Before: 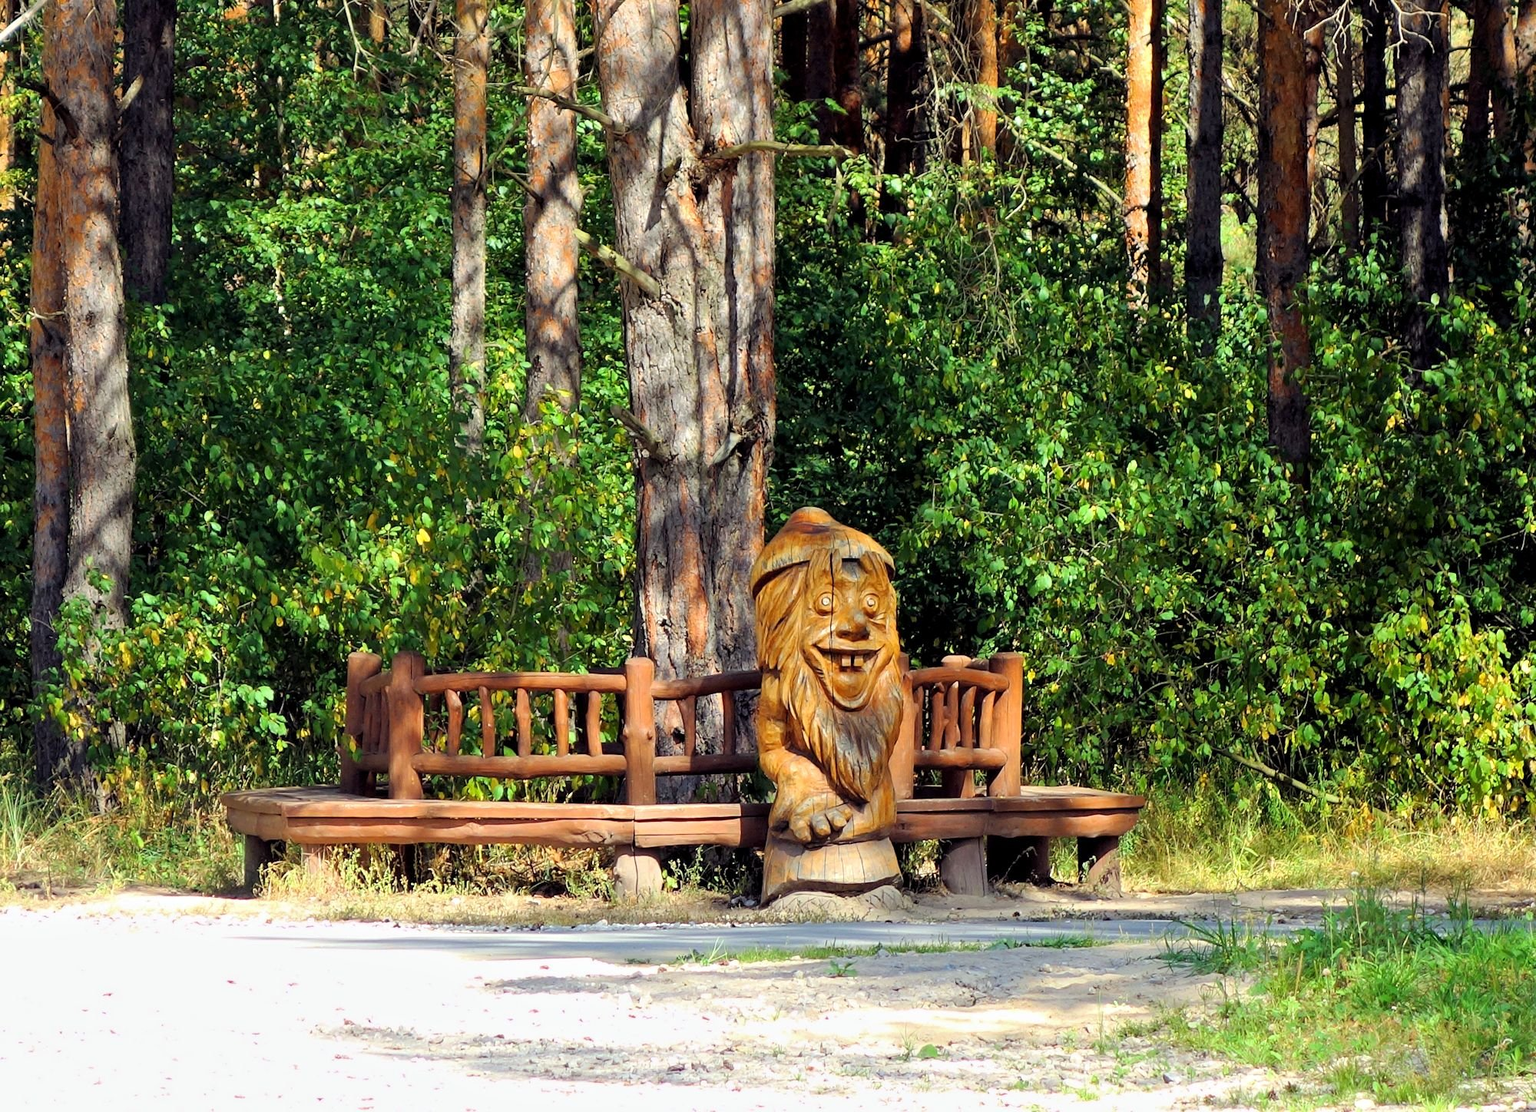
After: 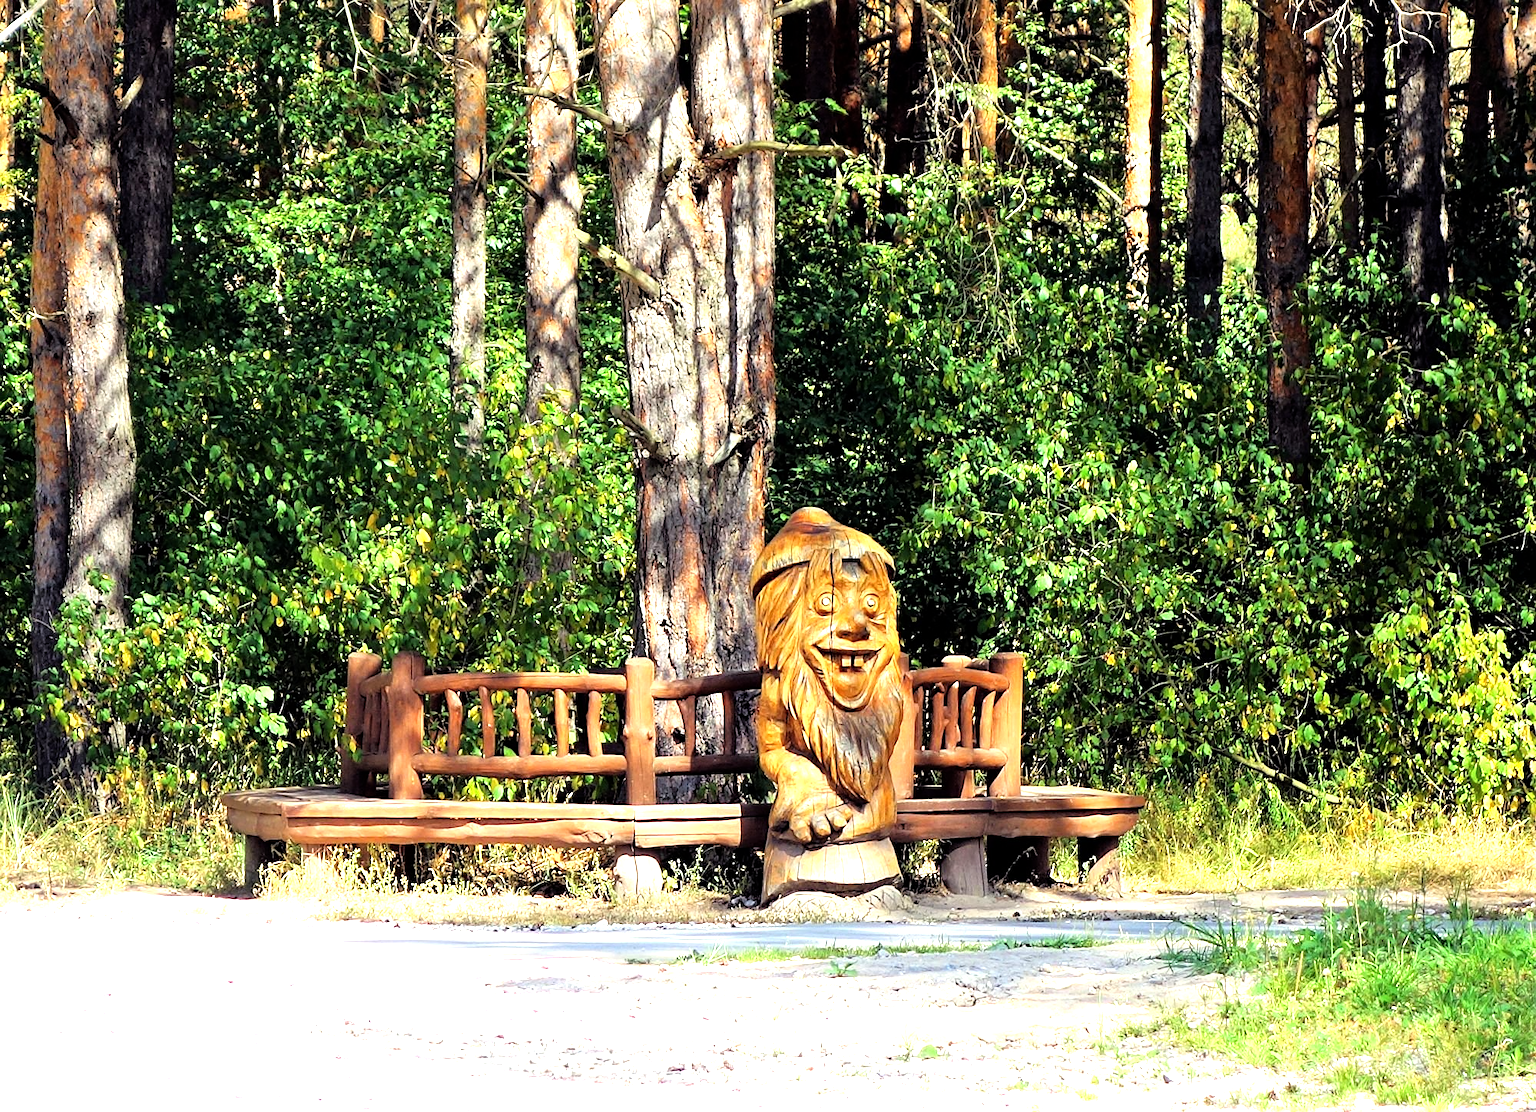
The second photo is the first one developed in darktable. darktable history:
tone equalizer: -8 EV -1.07 EV, -7 EV -0.977 EV, -6 EV -0.882 EV, -5 EV -0.592 EV, -3 EV 0.597 EV, -2 EV 0.845 EV, -1 EV 1.01 EV, +0 EV 1.07 EV
sharpen: amount 0.206
color correction: highlights b* 0.067, saturation 0.991
